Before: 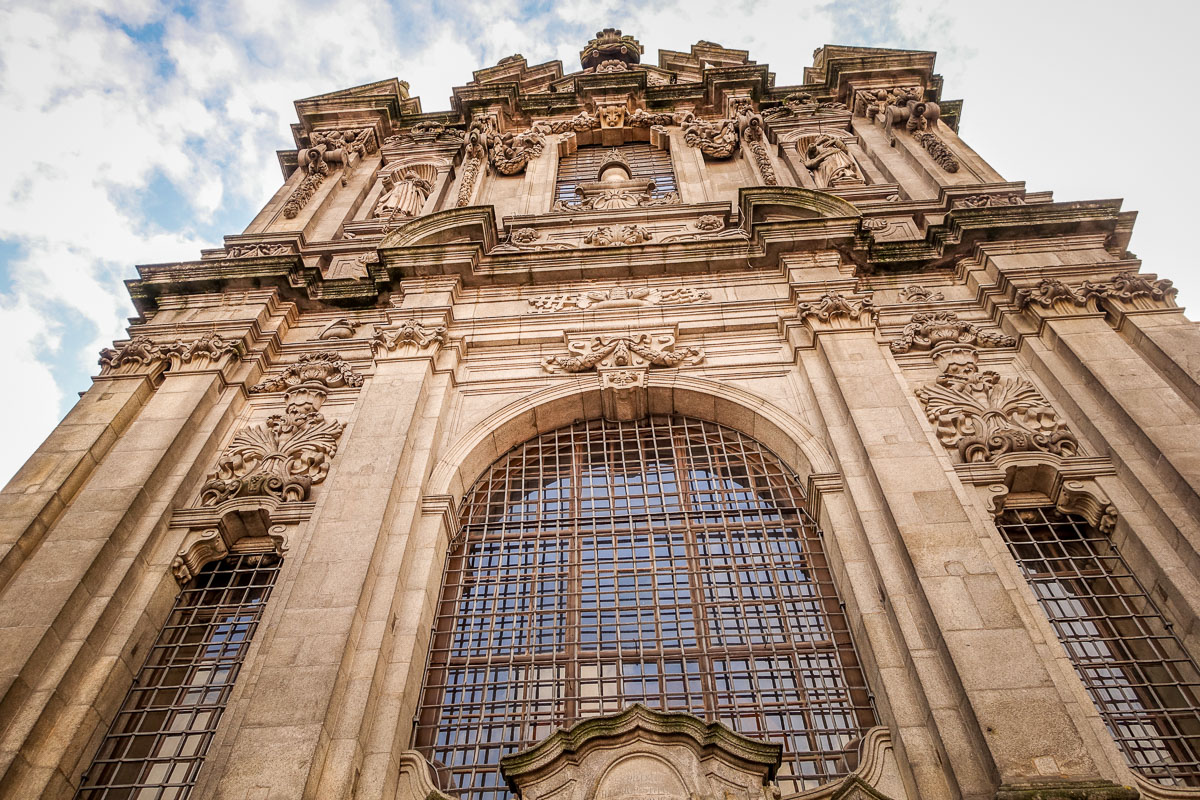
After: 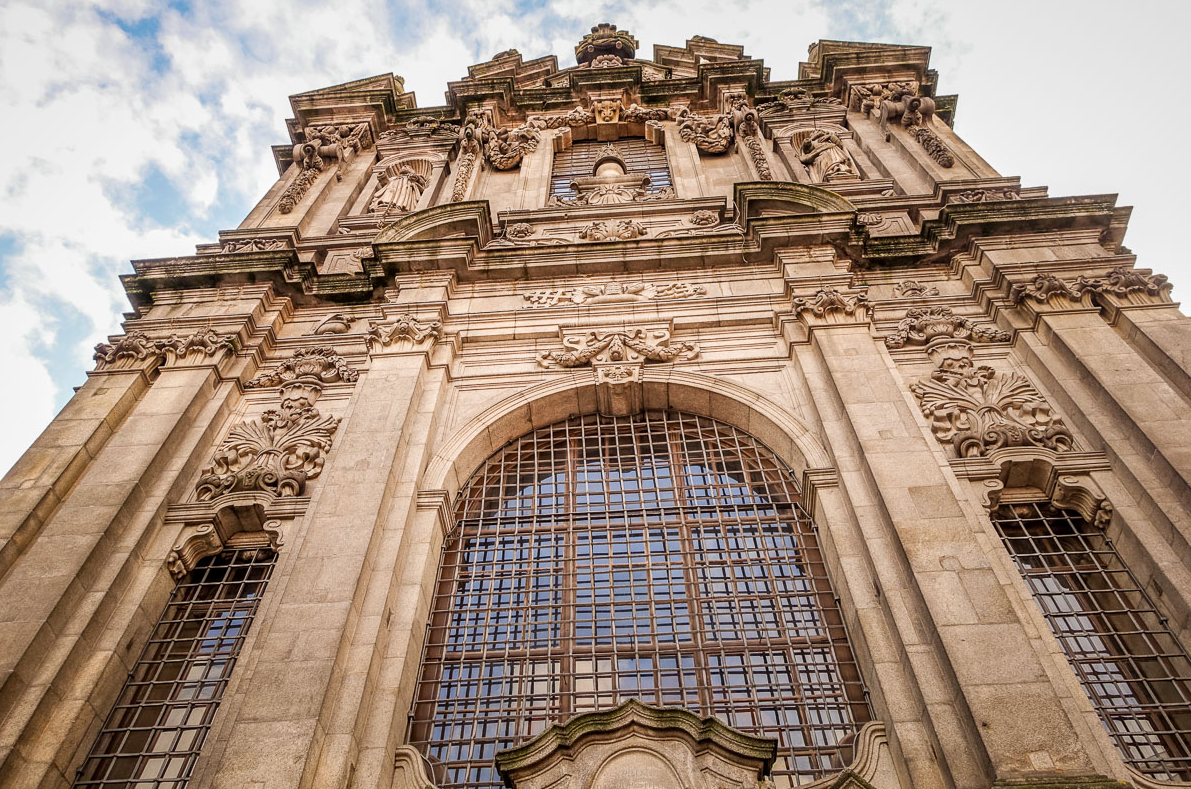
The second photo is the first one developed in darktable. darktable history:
crop: left 0.432%, top 0.724%, right 0.239%, bottom 0.538%
